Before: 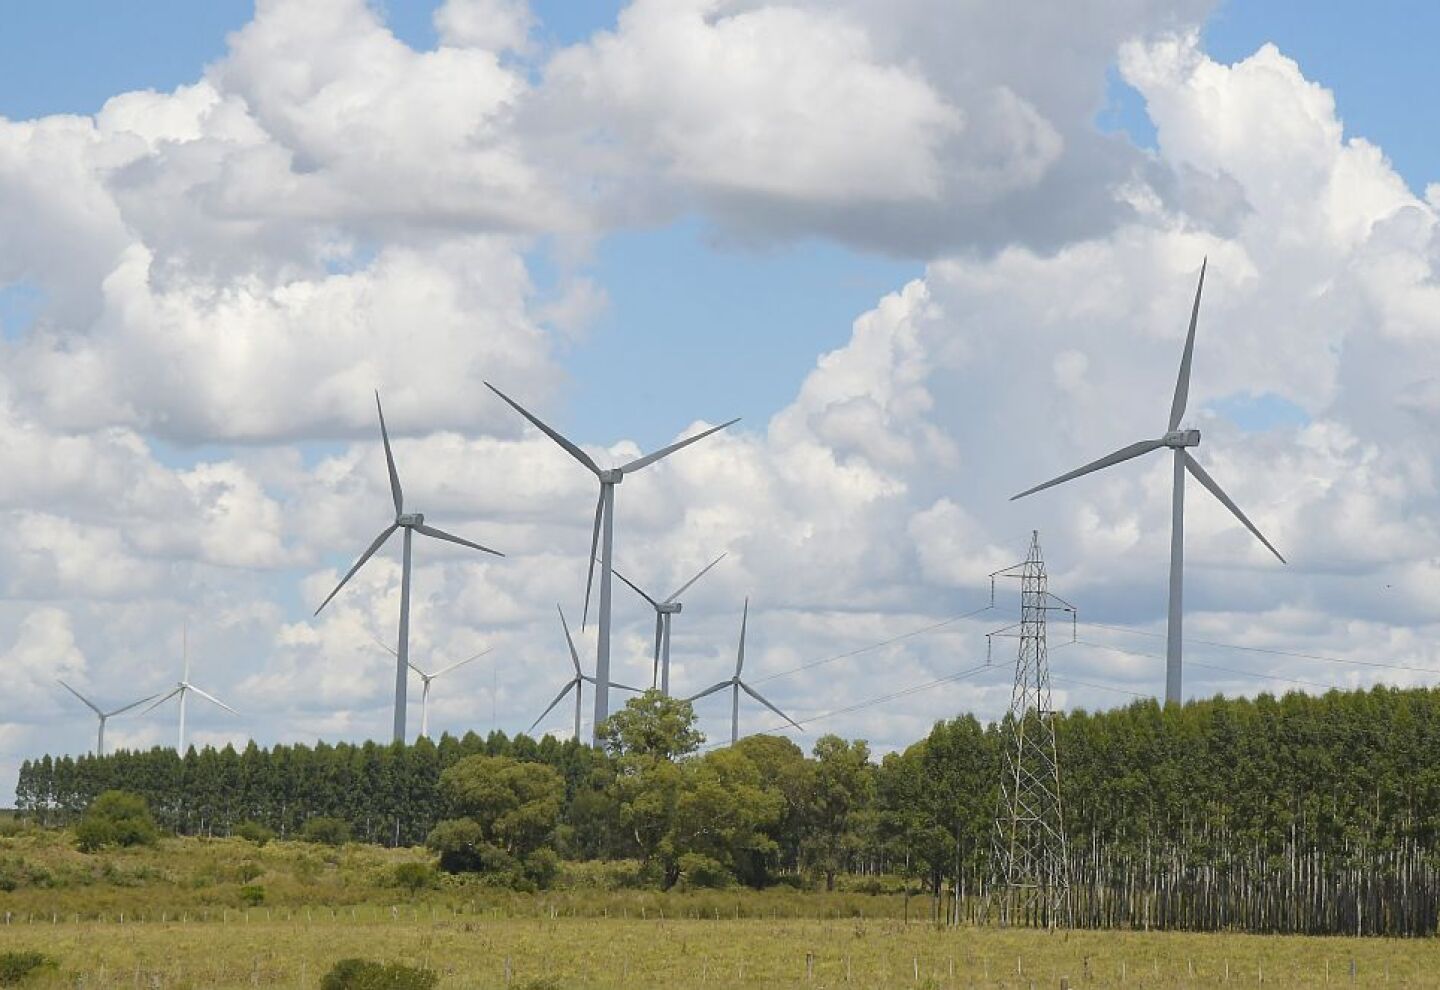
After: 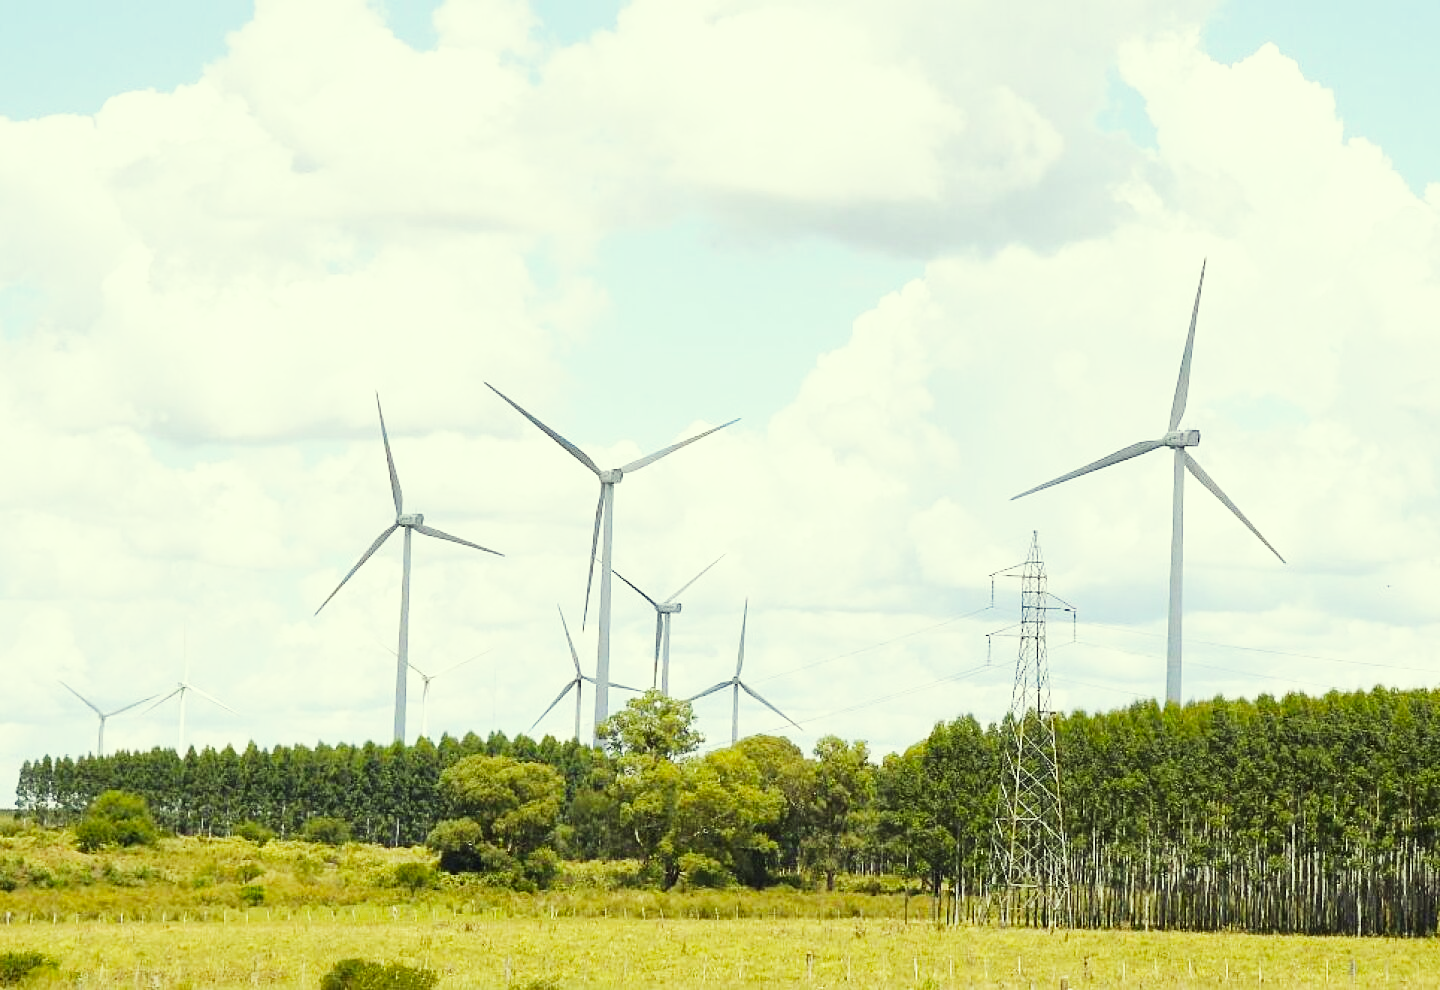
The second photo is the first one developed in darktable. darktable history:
color correction: highlights a* -5.94, highlights b* 11.19
base curve: curves: ch0 [(0, 0) (0.007, 0.004) (0.027, 0.03) (0.046, 0.07) (0.207, 0.54) (0.442, 0.872) (0.673, 0.972) (1, 1)], preserve colors none
